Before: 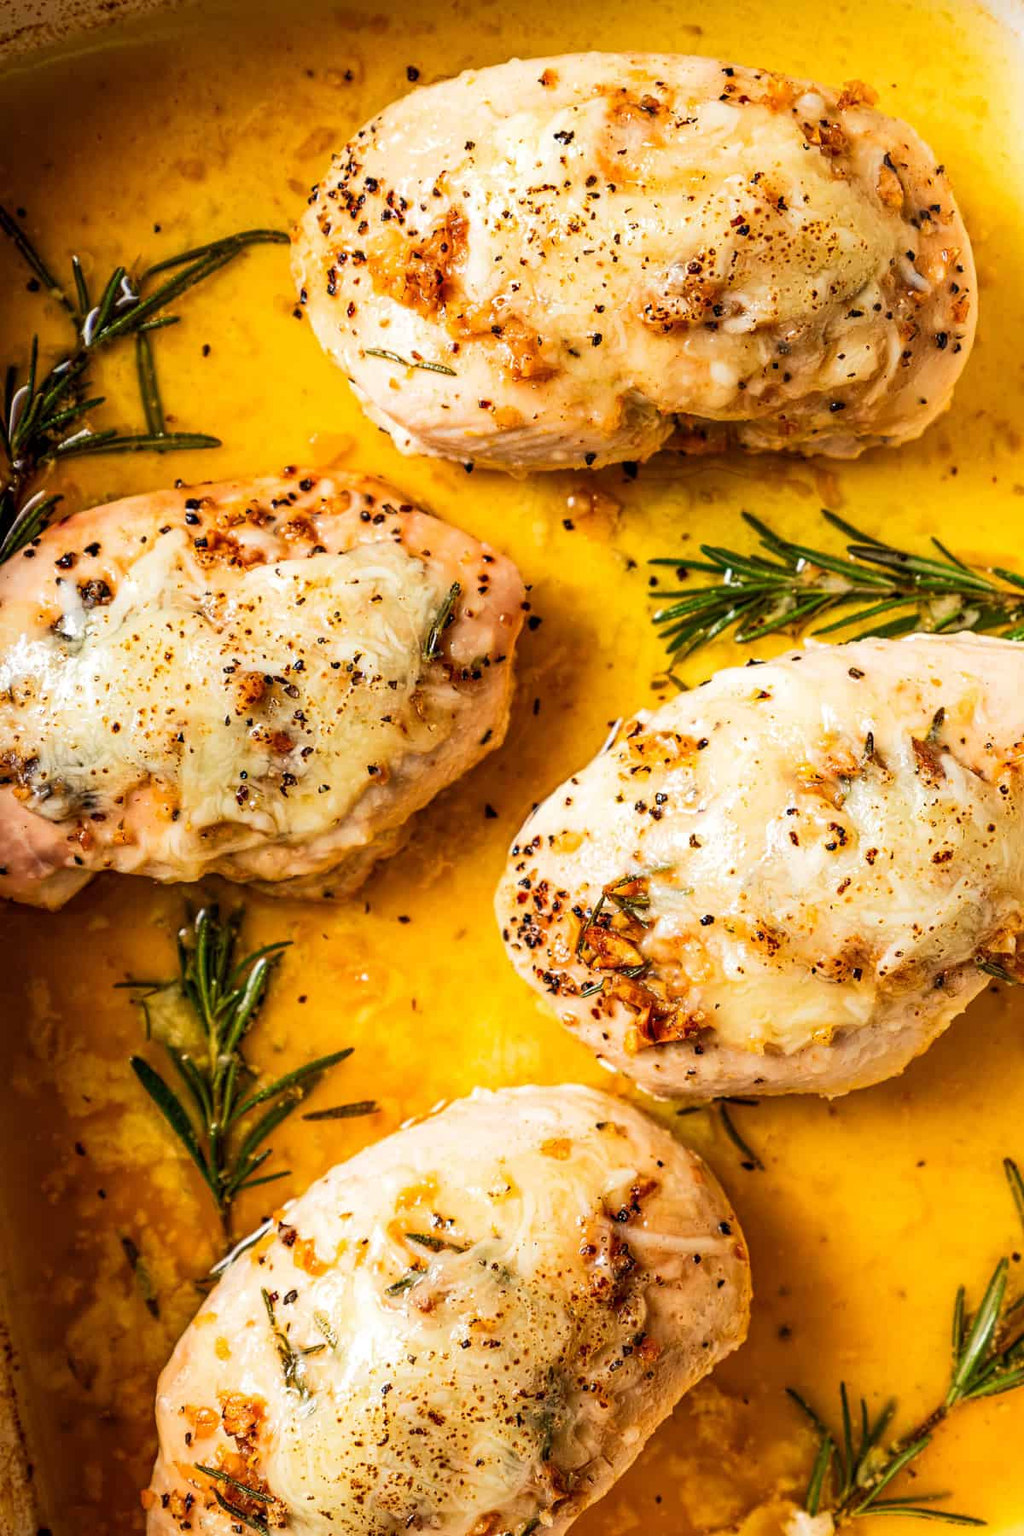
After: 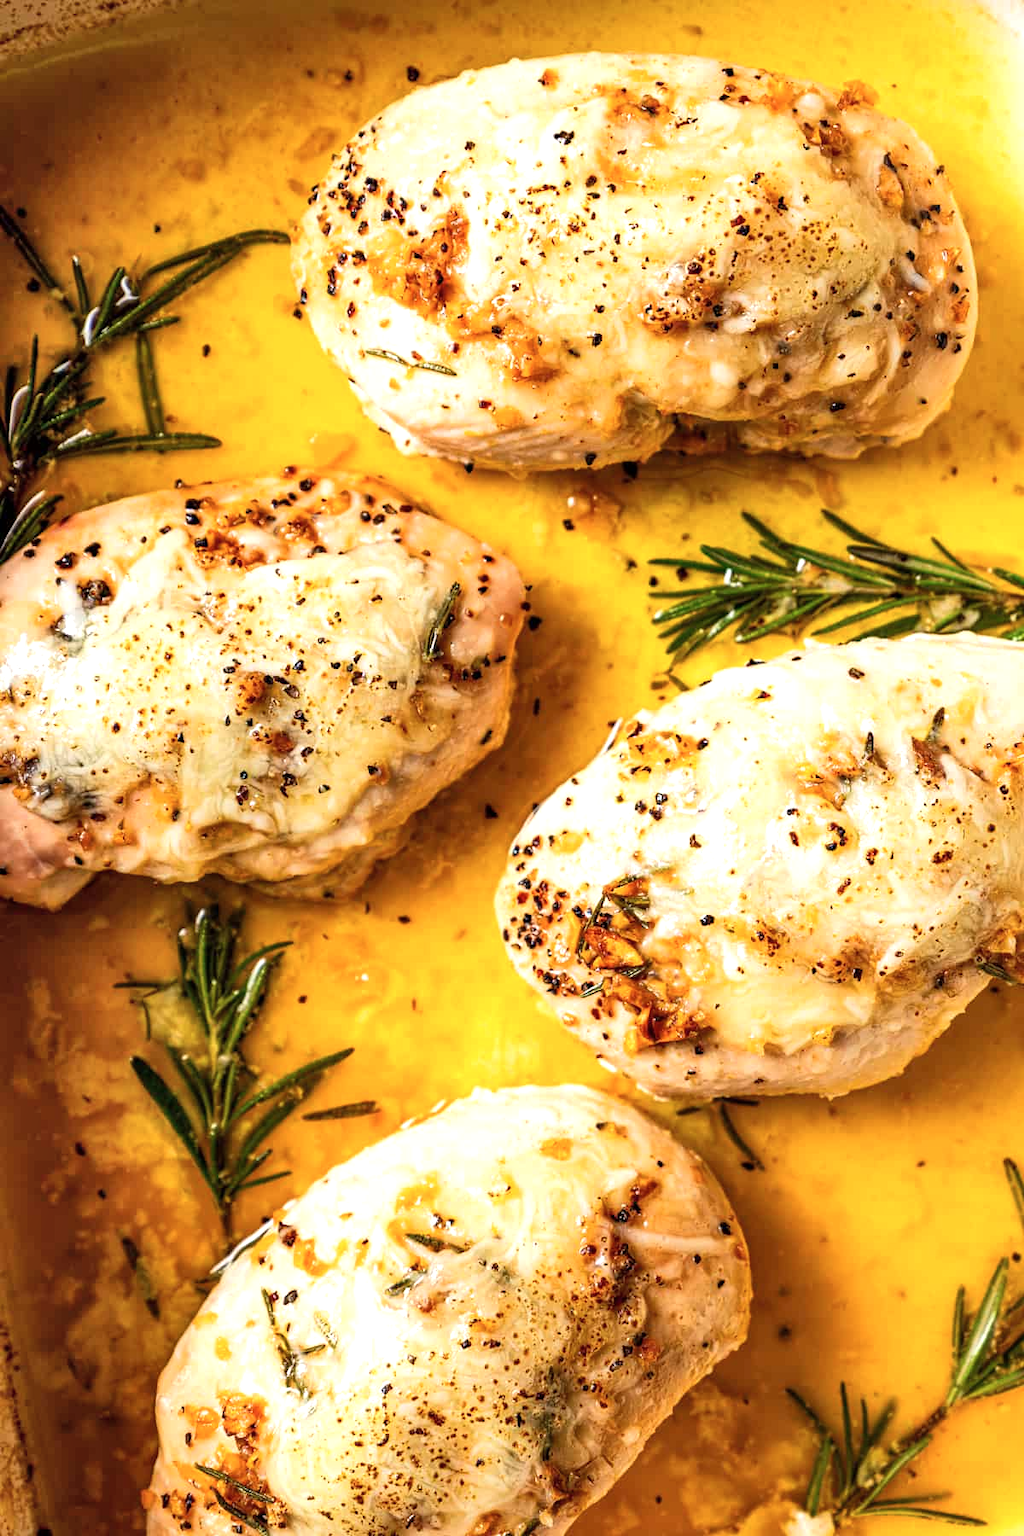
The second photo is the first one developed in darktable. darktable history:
tone equalizer: mask exposure compensation -0.494 EV
shadows and highlights: radius 110.98, shadows 51.67, white point adjustment 9.13, highlights -5.43, soften with gaussian
